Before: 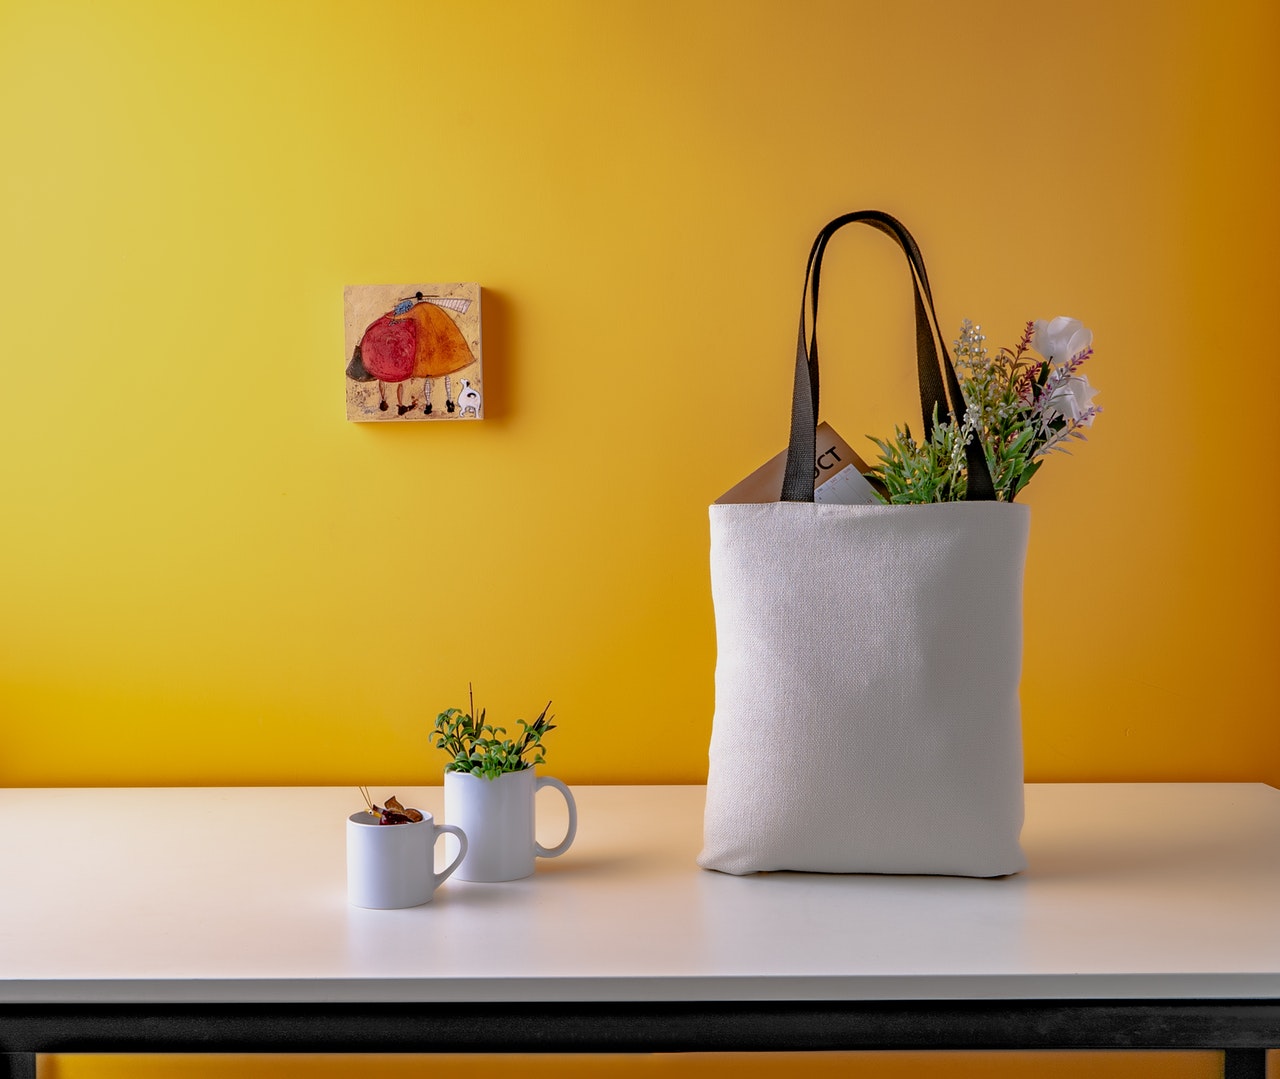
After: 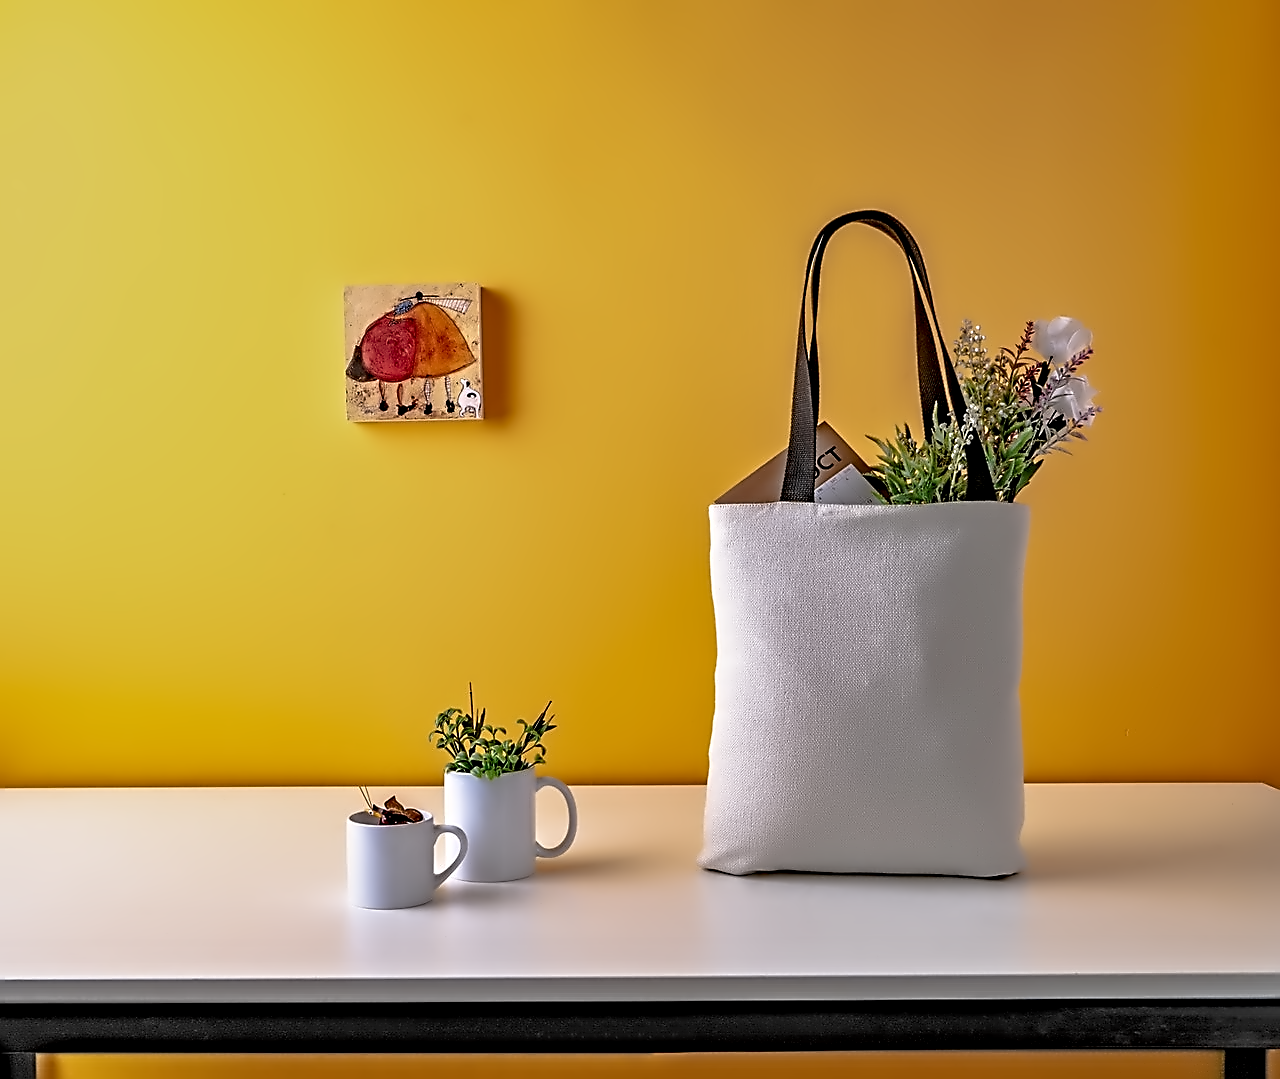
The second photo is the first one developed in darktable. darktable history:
sharpen: on, module defaults
contrast equalizer: octaves 7, y [[0.5, 0.542, 0.583, 0.625, 0.667, 0.708], [0.5 ×6], [0.5 ×6], [0, 0.033, 0.067, 0.1, 0.133, 0.167], [0, 0.05, 0.1, 0.15, 0.2, 0.25]]
